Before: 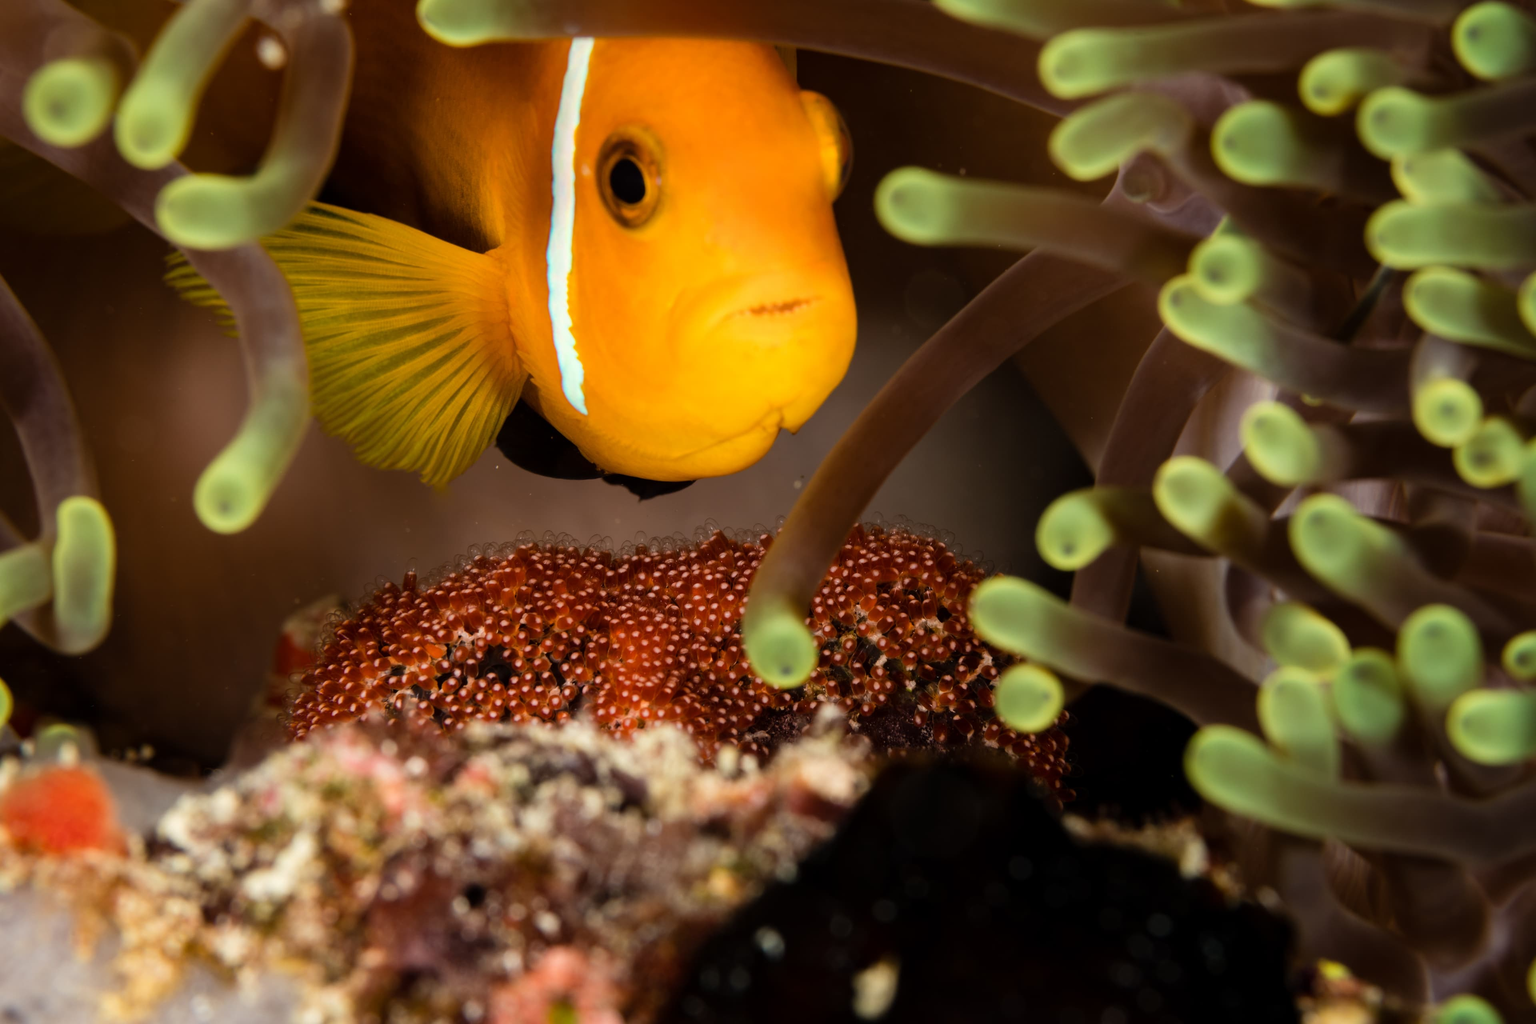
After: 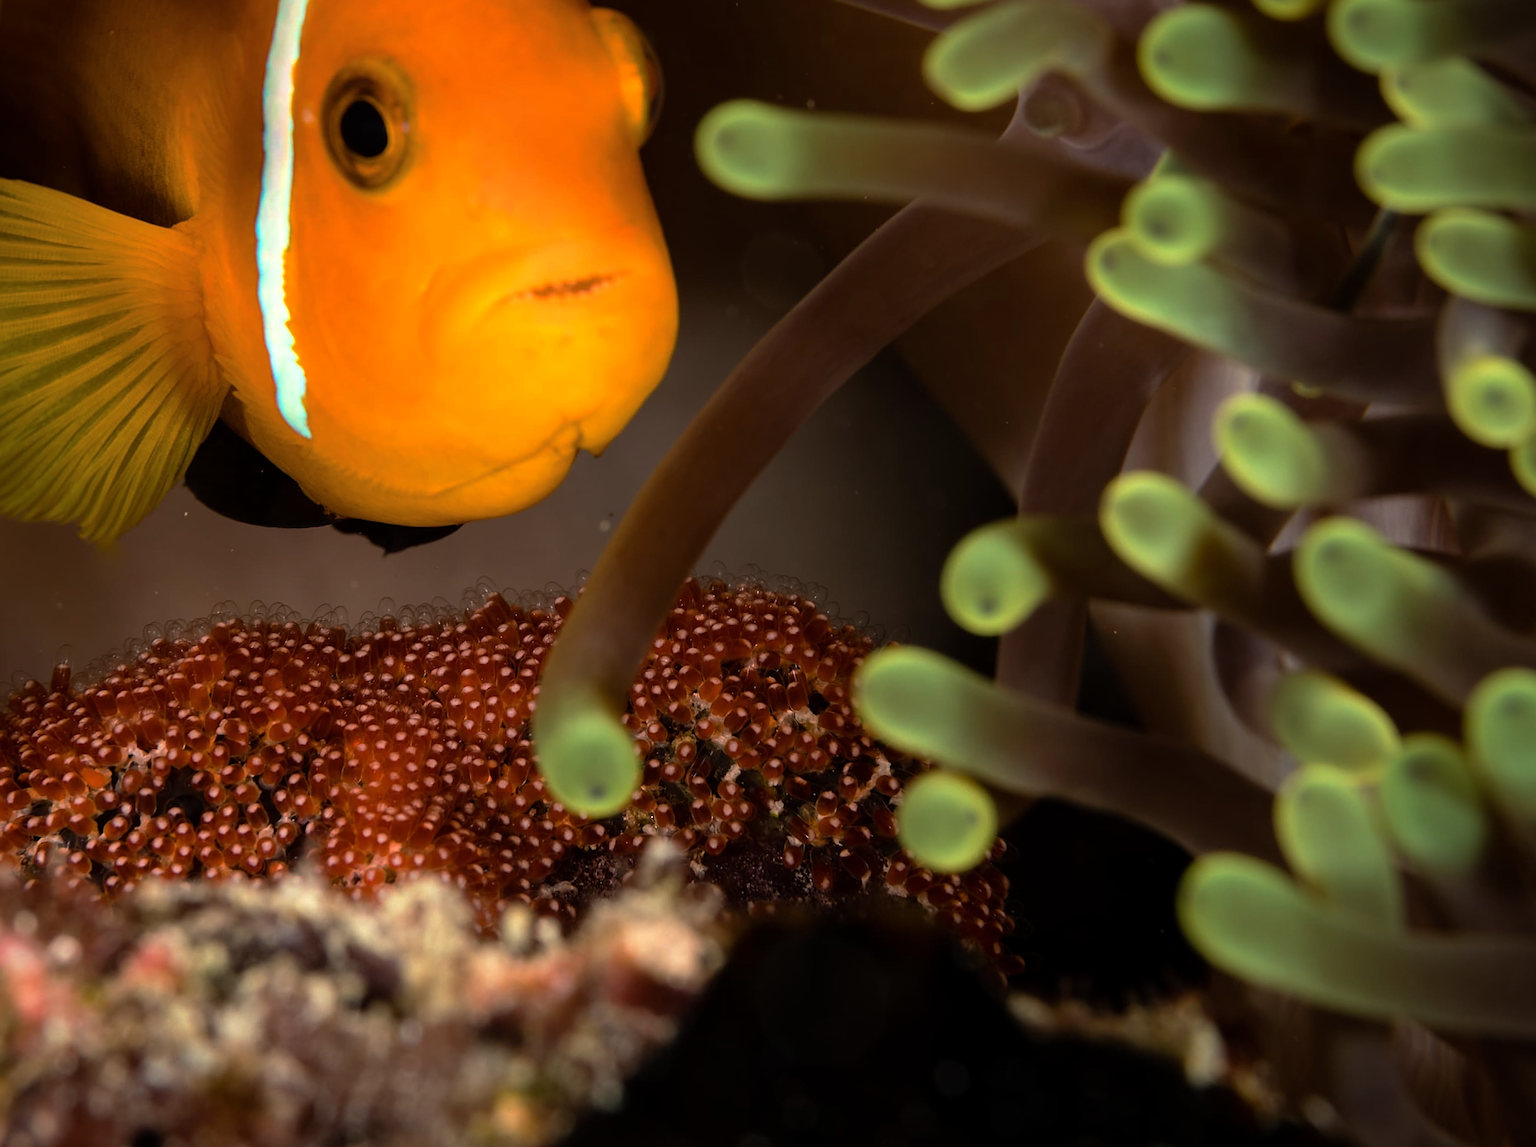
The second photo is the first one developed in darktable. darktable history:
rotate and perspective: rotation -1.68°, lens shift (vertical) -0.146, crop left 0.049, crop right 0.912, crop top 0.032, crop bottom 0.96
base curve: curves: ch0 [(0, 0) (0.595, 0.418) (1, 1)], preserve colors none
sharpen: on, module defaults
crop: left 23.095%, top 5.827%, bottom 11.854%
exposure: exposure 0.131 EV, compensate highlight preservation false
vignetting: fall-off start 97.23%, saturation -0.024, center (-0.033, -0.042), width/height ratio 1.179, unbound false
